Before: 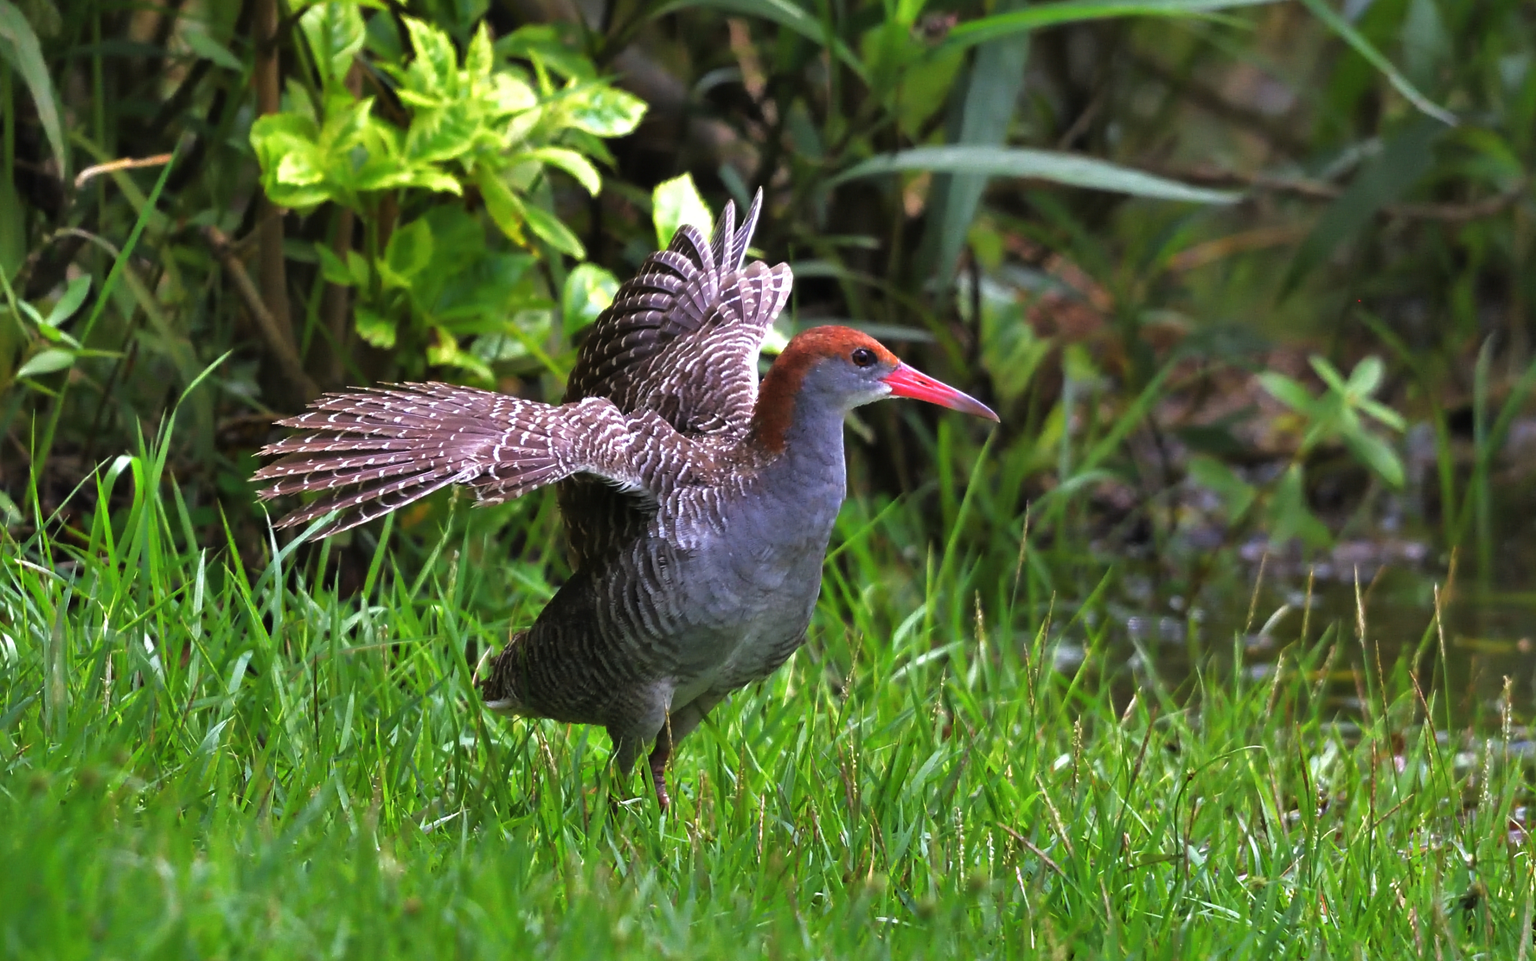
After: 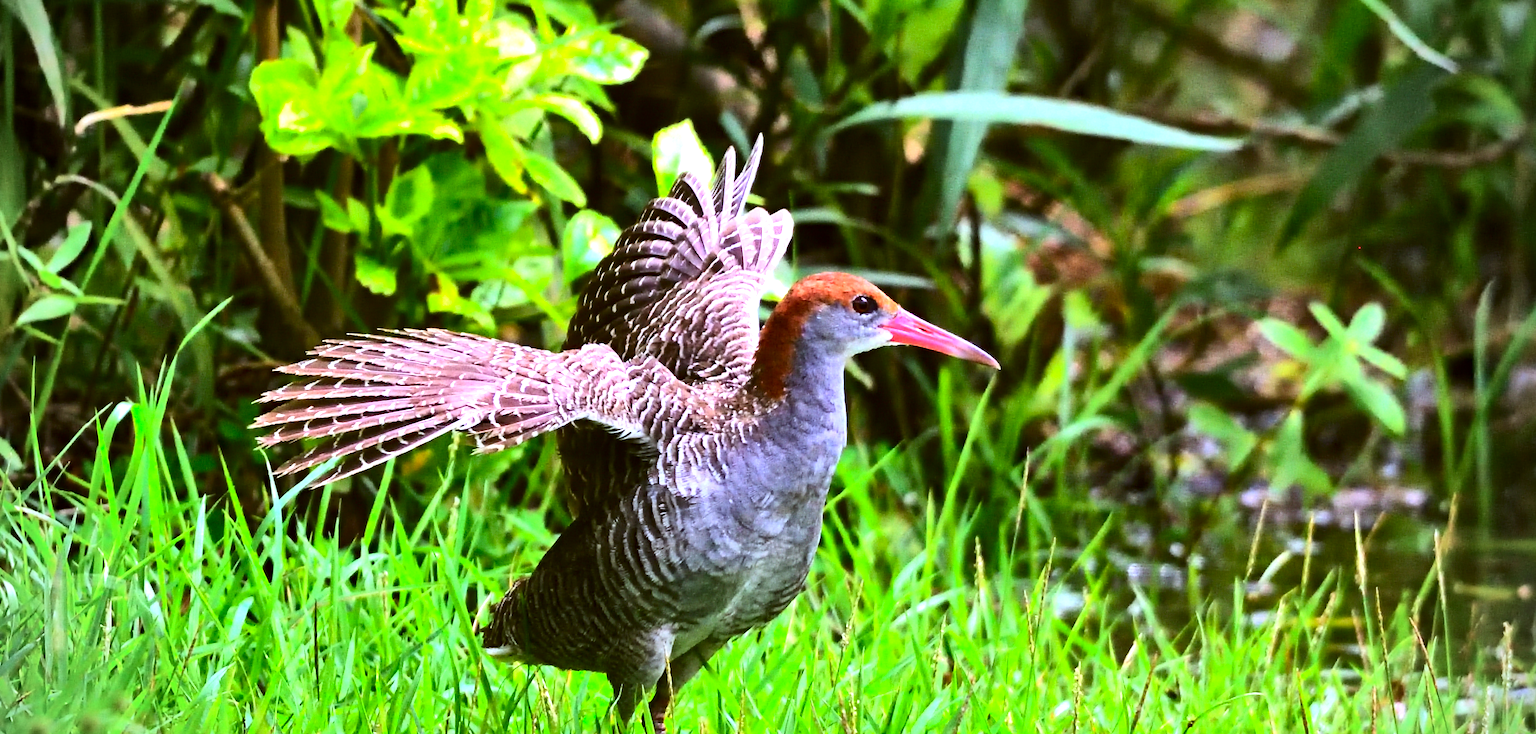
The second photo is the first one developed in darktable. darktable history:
exposure: black level correction 0, exposure 1.001 EV, compensate highlight preservation false
local contrast: mode bilateral grid, contrast 20, coarseness 51, detail 120%, midtone range 0.2
color correction: highlights a* -1.49, highlights b* 10.4, shadows a* 0.383, shadows b* 18.66
contrast brightness saturation: contrast 0.398, brightness 0.108, saturation 0.208
vignetting: on, module defaults
color calibration: x 0.372, y 0.386, temperature 4286.07 K
crop: top 5.6%, bottom 17.943%
haze removal: compatibility mode true, adaptive false
